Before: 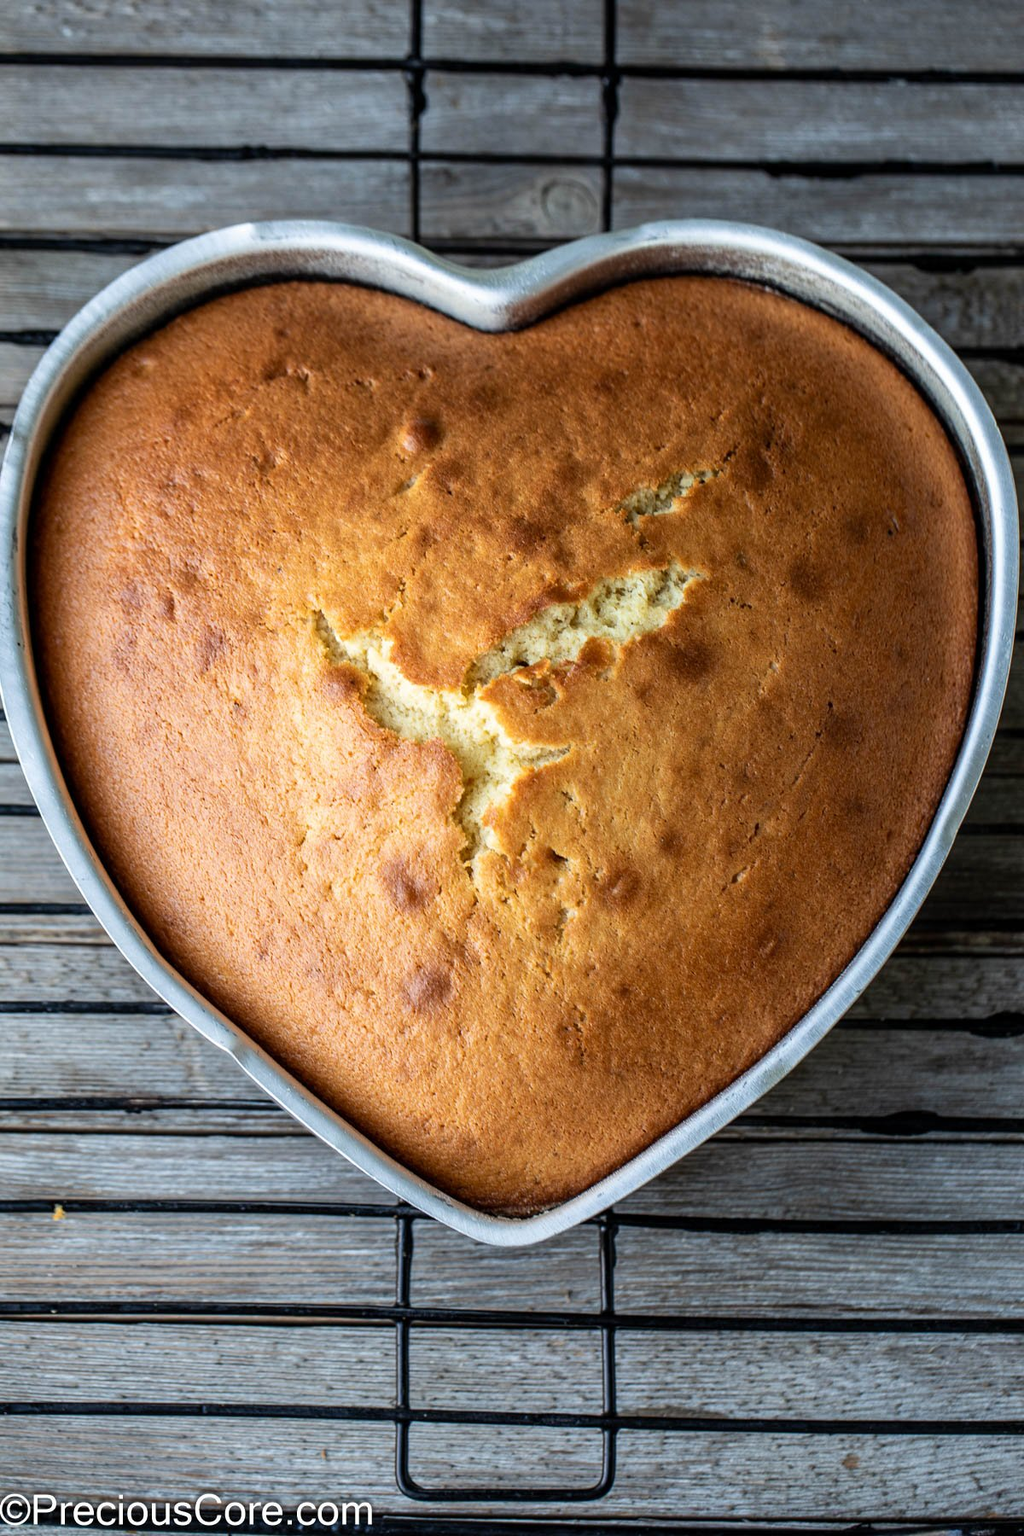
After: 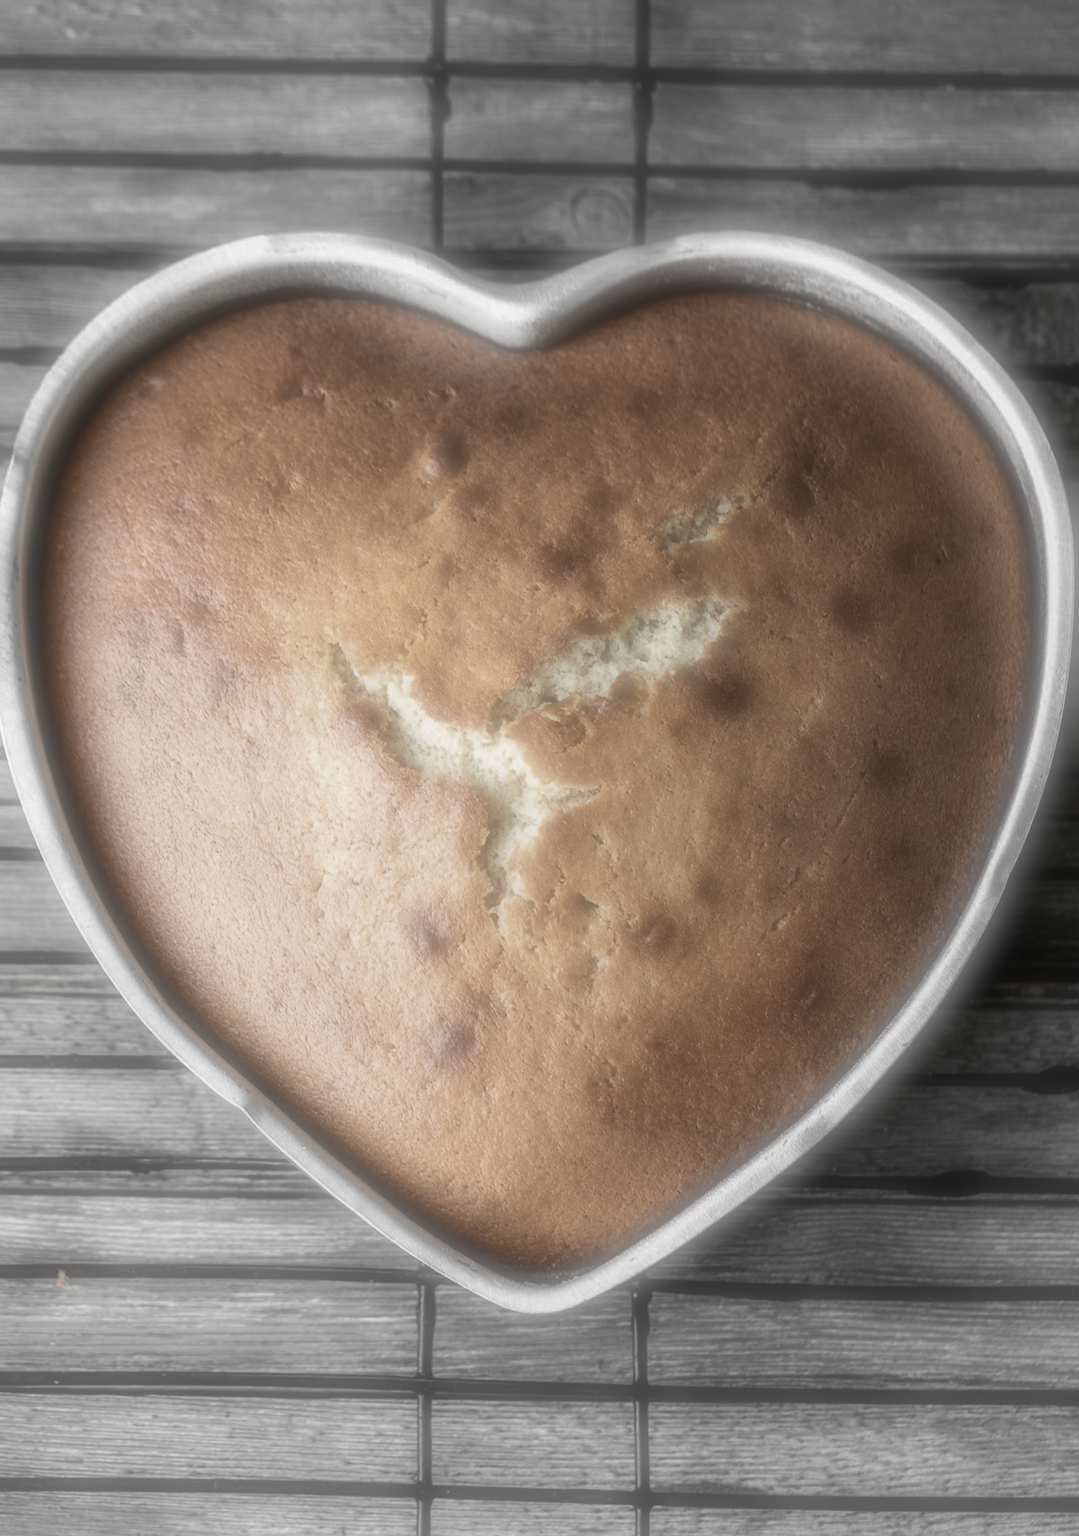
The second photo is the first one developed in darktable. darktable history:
soften: on, module defaults
color zones: curves: ch0 [(0, 0.613) (0.01, 0.613) (0.245, 0.448) (0.498, 0.529) (0.642, 0.665) (0.879, 0.777) (0.99, 0.613)]; ch1 [(0, 0.035) (0.121, 0.189) (0.259, 0.197) (0.415, 0.061) (0.589, 0.022) (0.732, 0.022) (0.857, 0.026) (0.991, 0.053)]
crop and rotate: top 0%, bottom 5.097%
